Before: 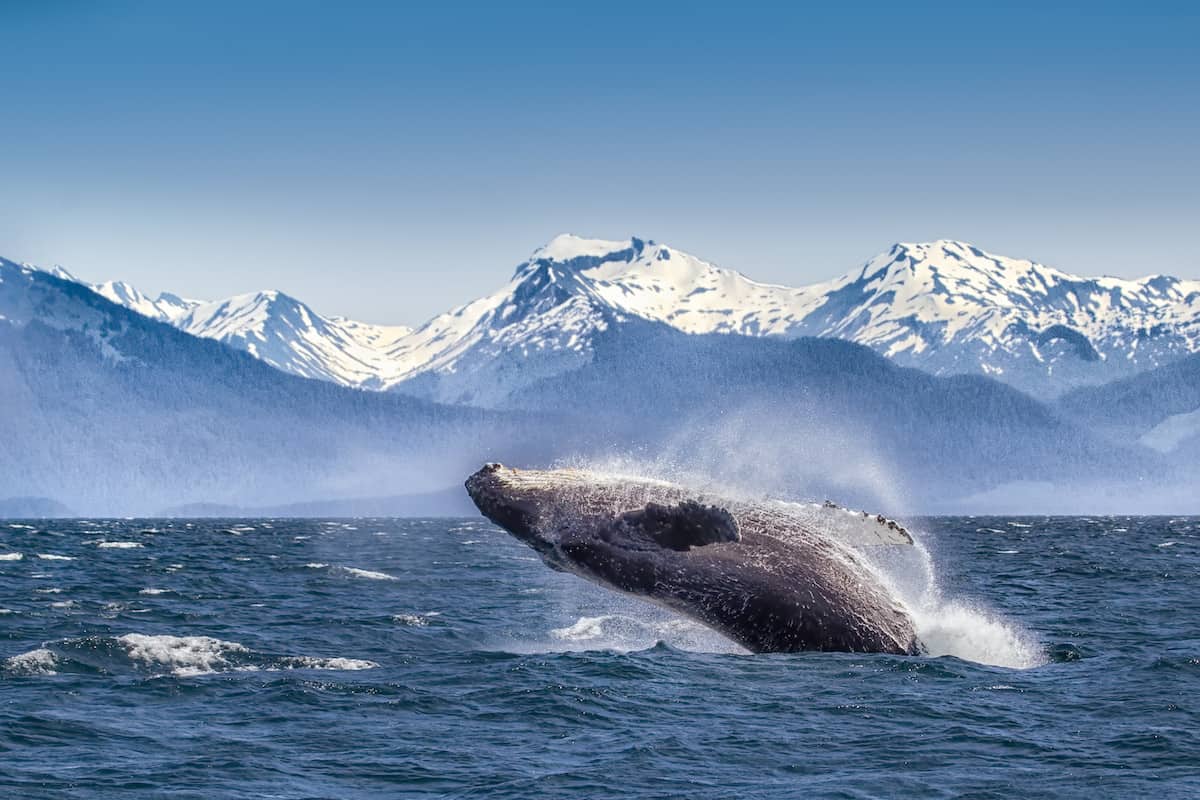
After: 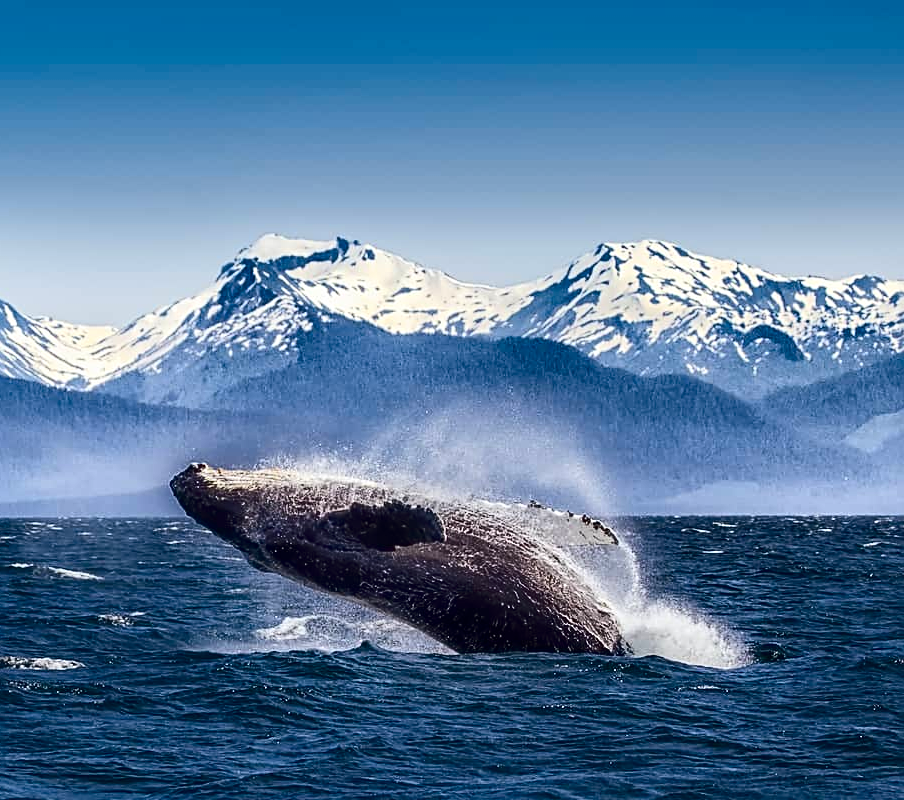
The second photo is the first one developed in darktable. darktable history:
sharpen: on, module defaults
crop and rotate: left 24.63%
contrast brightness saturation: contrast 0.219, brightness -0.187, saturation 0.231
